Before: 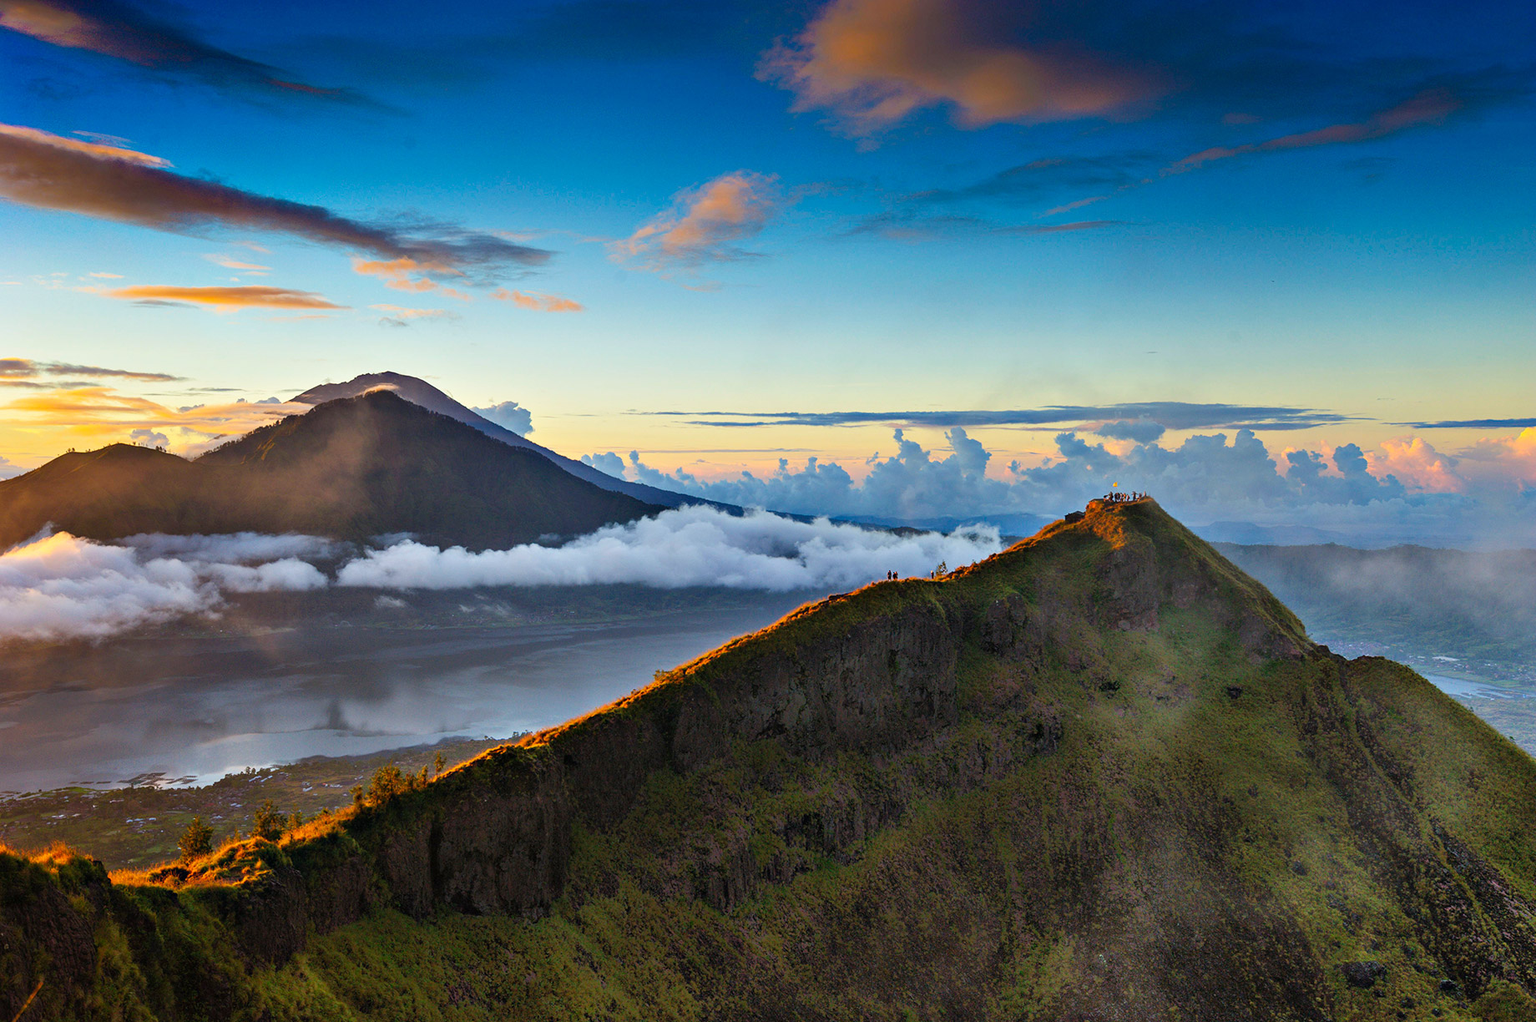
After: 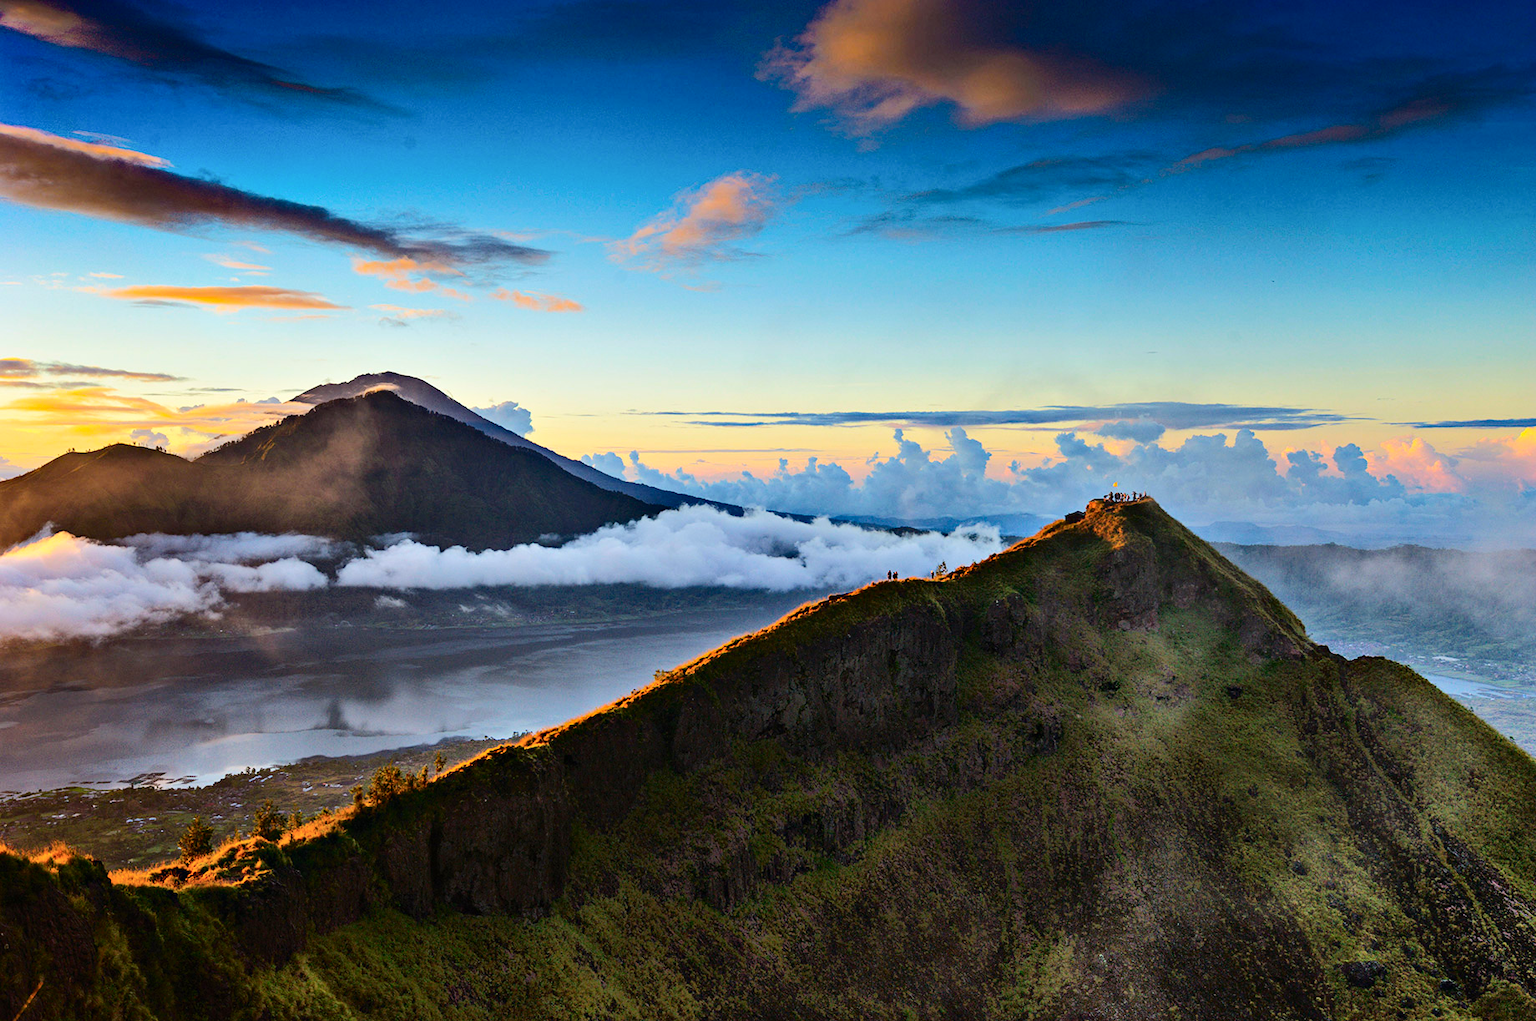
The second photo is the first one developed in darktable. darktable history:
haze removal: adaptive false
tone curve: curves: ch0 [(0, 0) (0.003, 0.002) (0.011, 0.009) (0.025, 0.018) (0.044, 0.03) (0.069, 0.043) (0.1, 0.057) (0.136, 0.079) (0.177, 0.125) (0.224, 0.178) (0.277, 0.255) (0.335, 0.341) (0.399, 0.443) (0.468, 0.553) (0.543, 0.644) (0.623, 0.718) (0.709, 0.779) (0.801, 0.849) (0.898, 0.929) (1, 1)], color space Lab, independent channels
